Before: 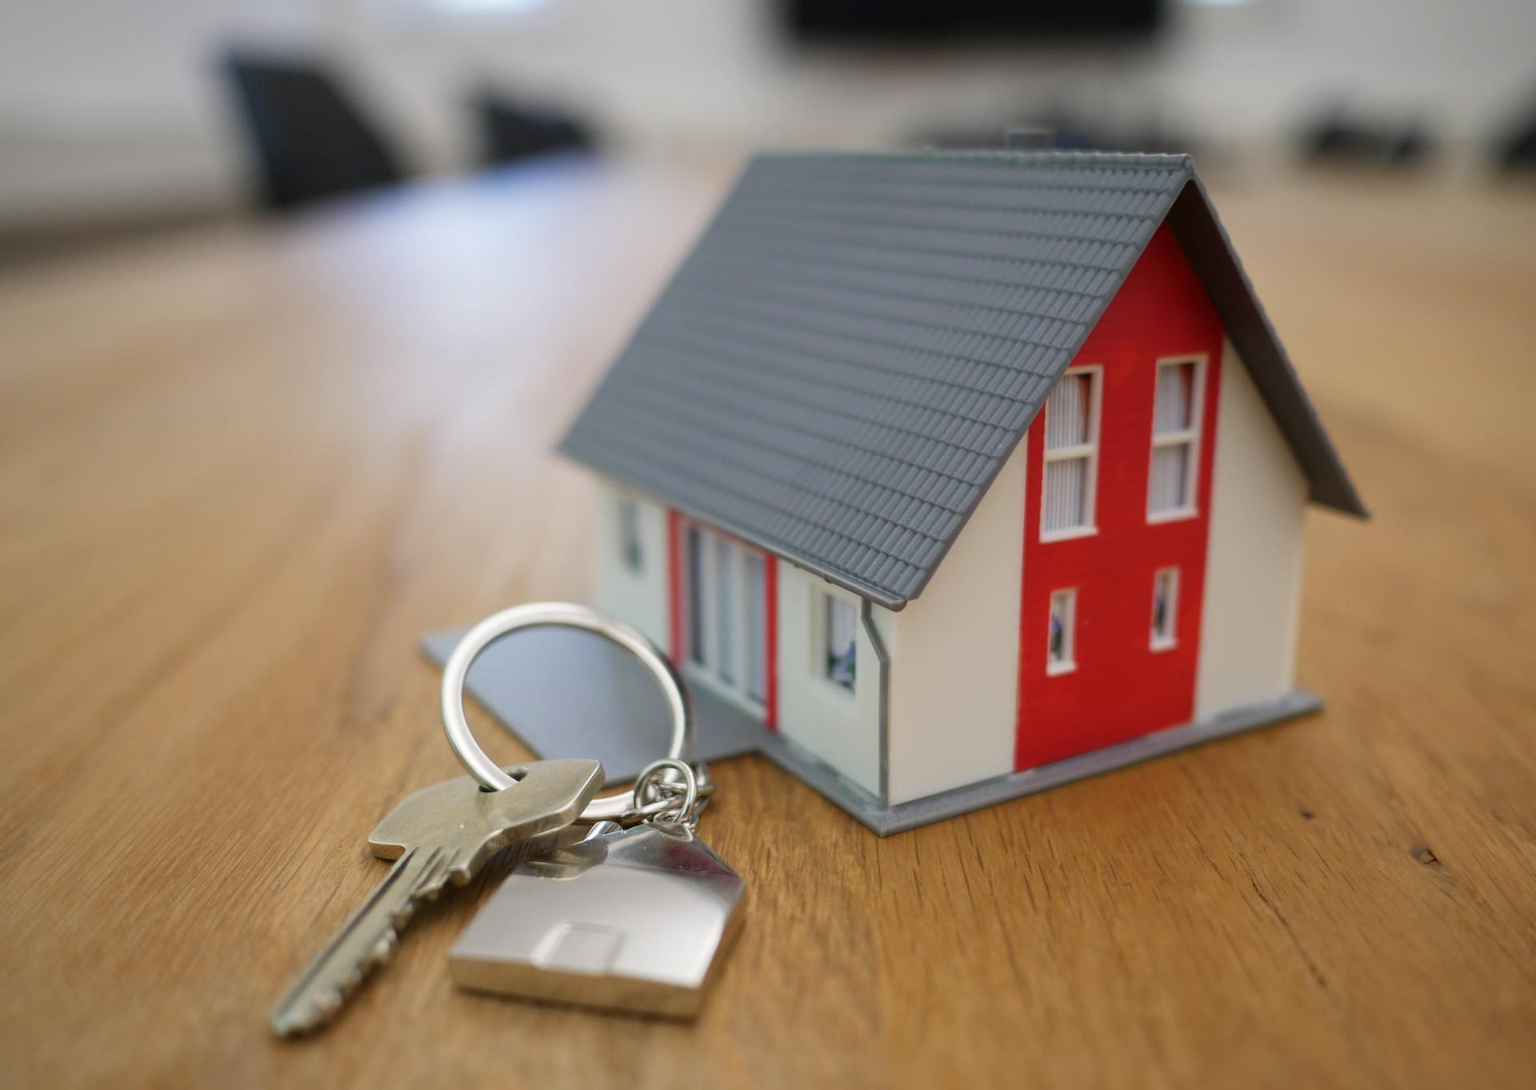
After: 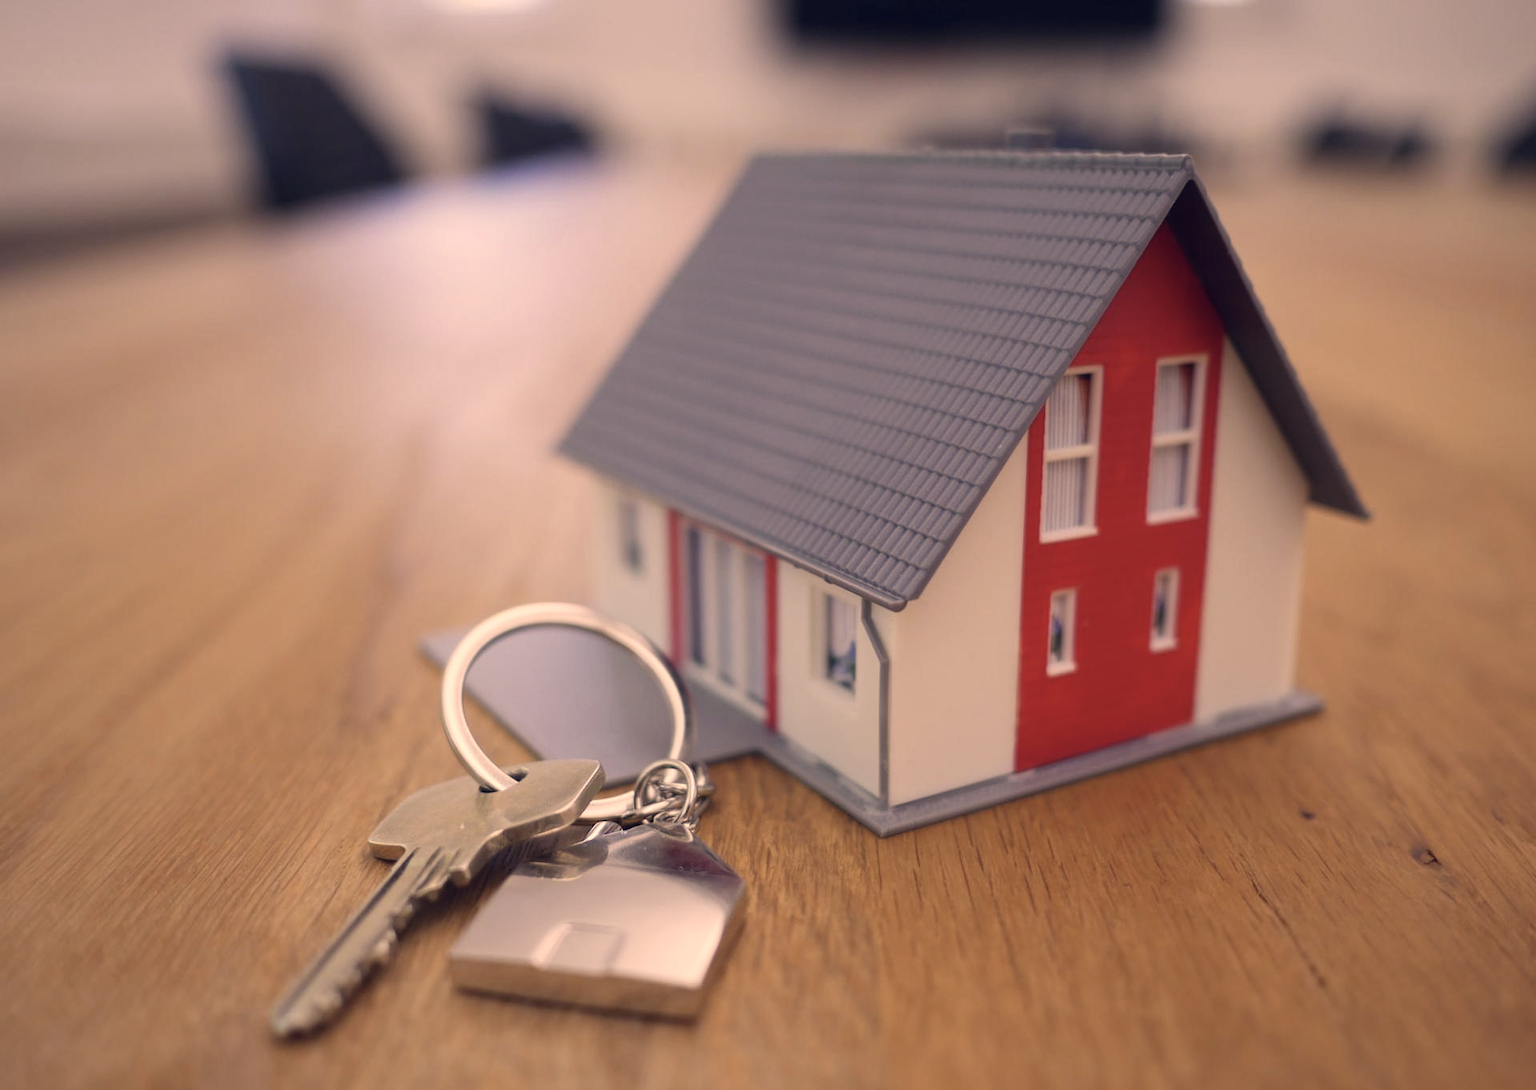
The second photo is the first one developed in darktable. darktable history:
color correction: highlights a* 20.27, highlights b* 27.57, shadows a* 3.41, shadows b* -17.55, saturation 0.746
